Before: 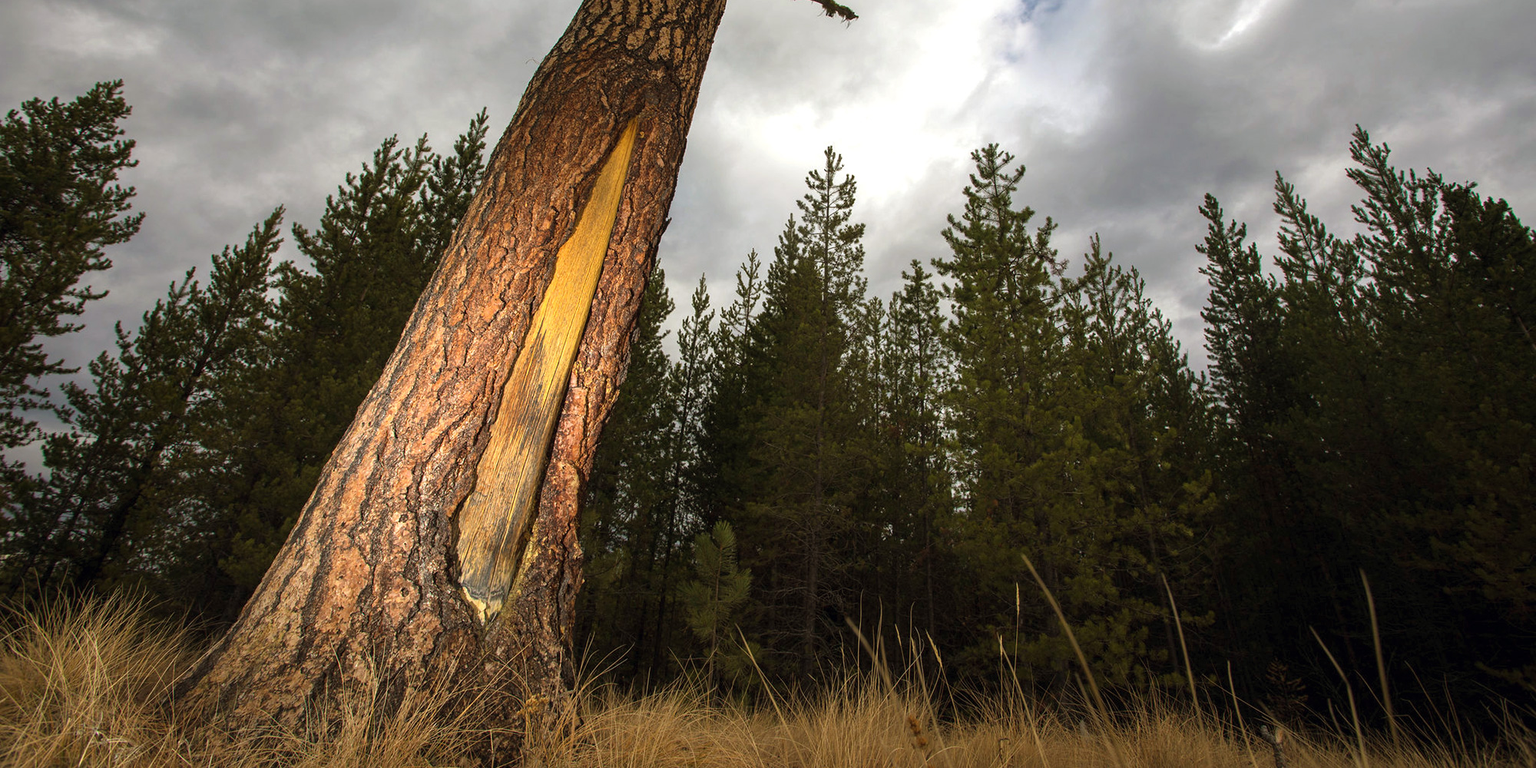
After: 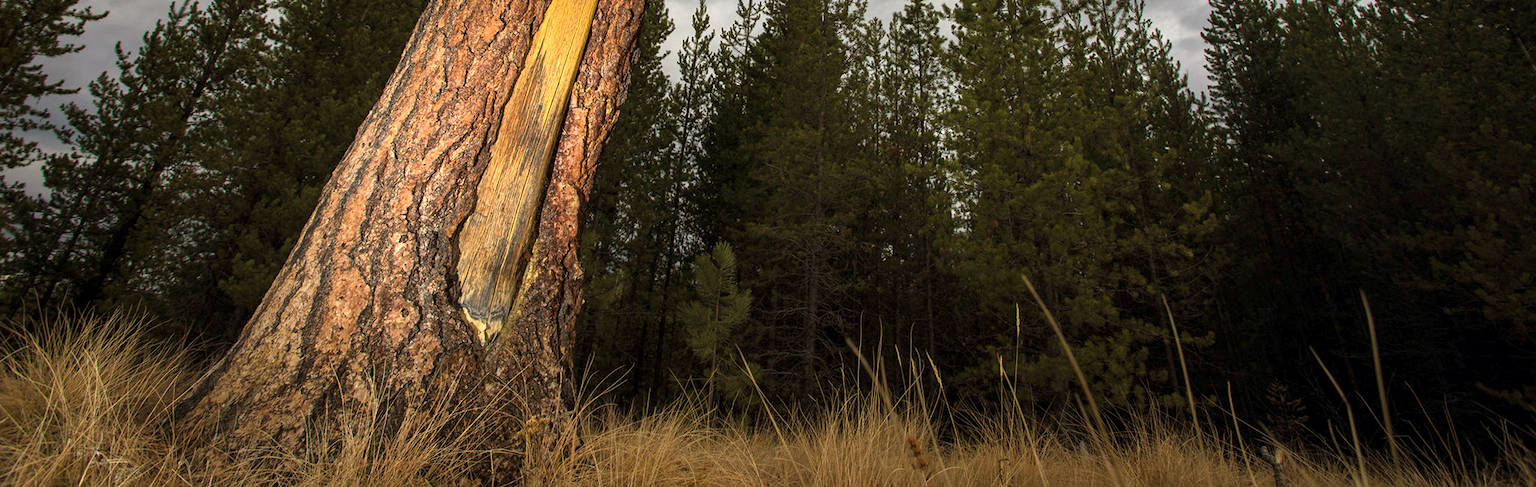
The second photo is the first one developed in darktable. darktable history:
crop and rotate: top 36.435%
local contrast: highlights 100%, shadows 100%, detail 120%, midtone range 0.2
